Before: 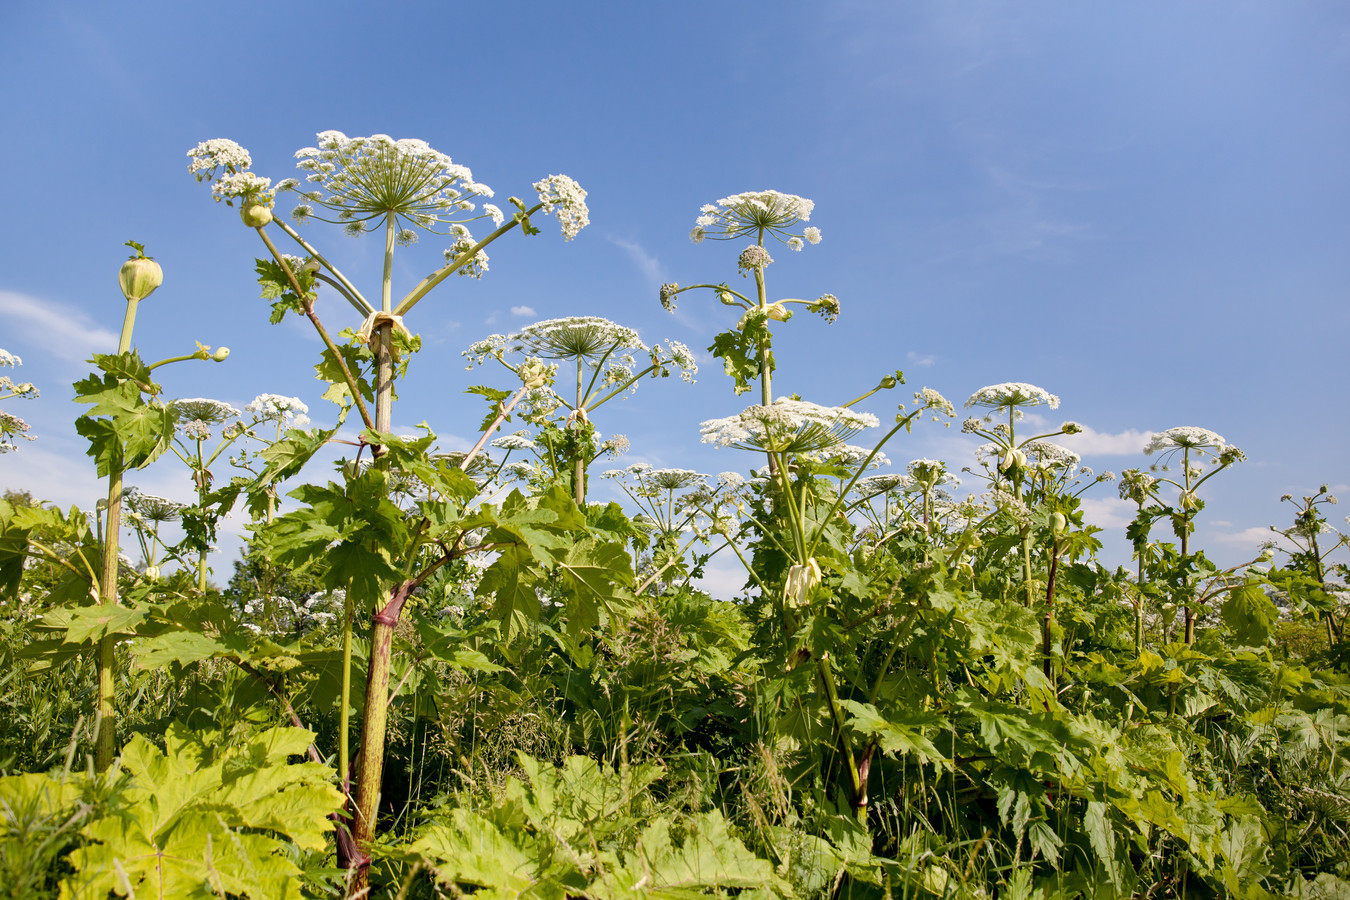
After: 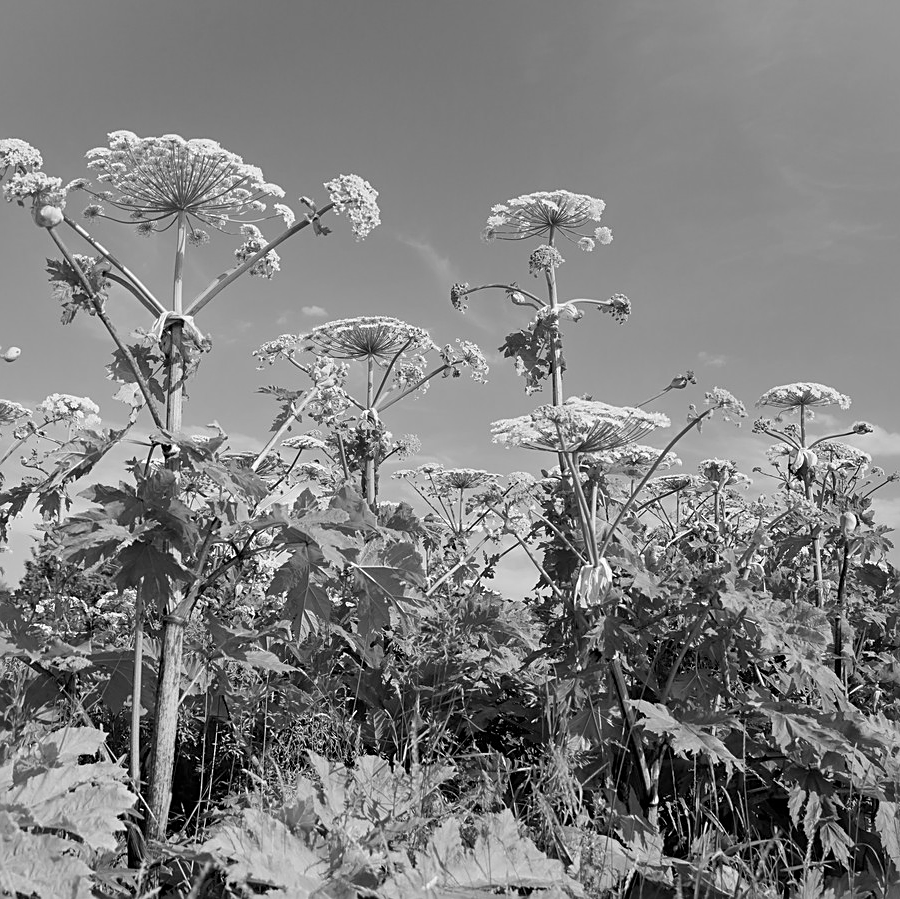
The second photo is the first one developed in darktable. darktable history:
sharpen: on, module defaults
monochrome: a -92.57, b 58.91
crop and rotate: left 15.546%, right 17.787%
